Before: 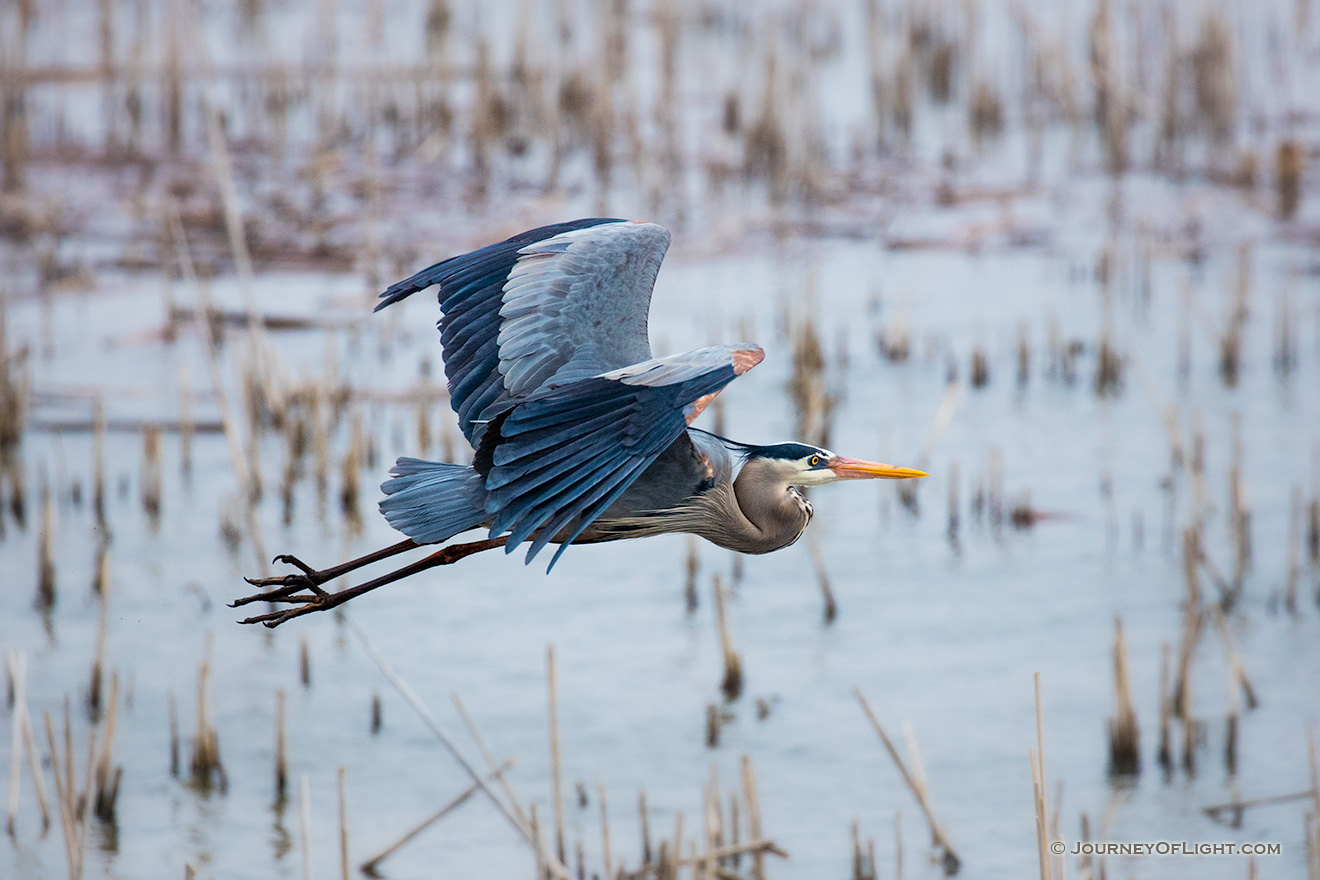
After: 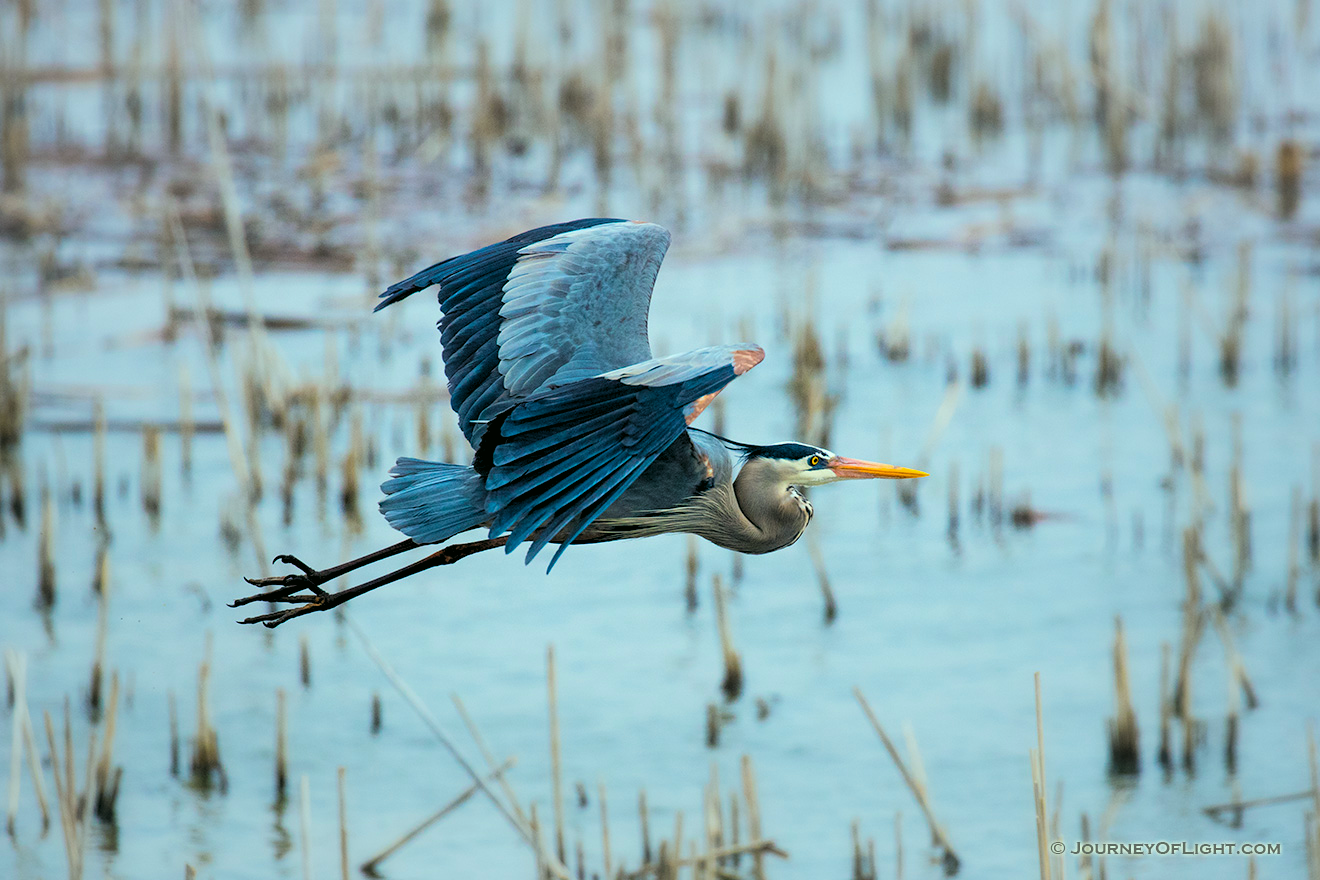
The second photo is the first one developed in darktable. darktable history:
levels: white 99.91%, levels [0.116, 0.574, 1]
color correction: highlights a* -7.65, highlights b* 1.11, shadows a* -3.58, saturation 1.43
contrast brightness saturation: brightness 0.154
